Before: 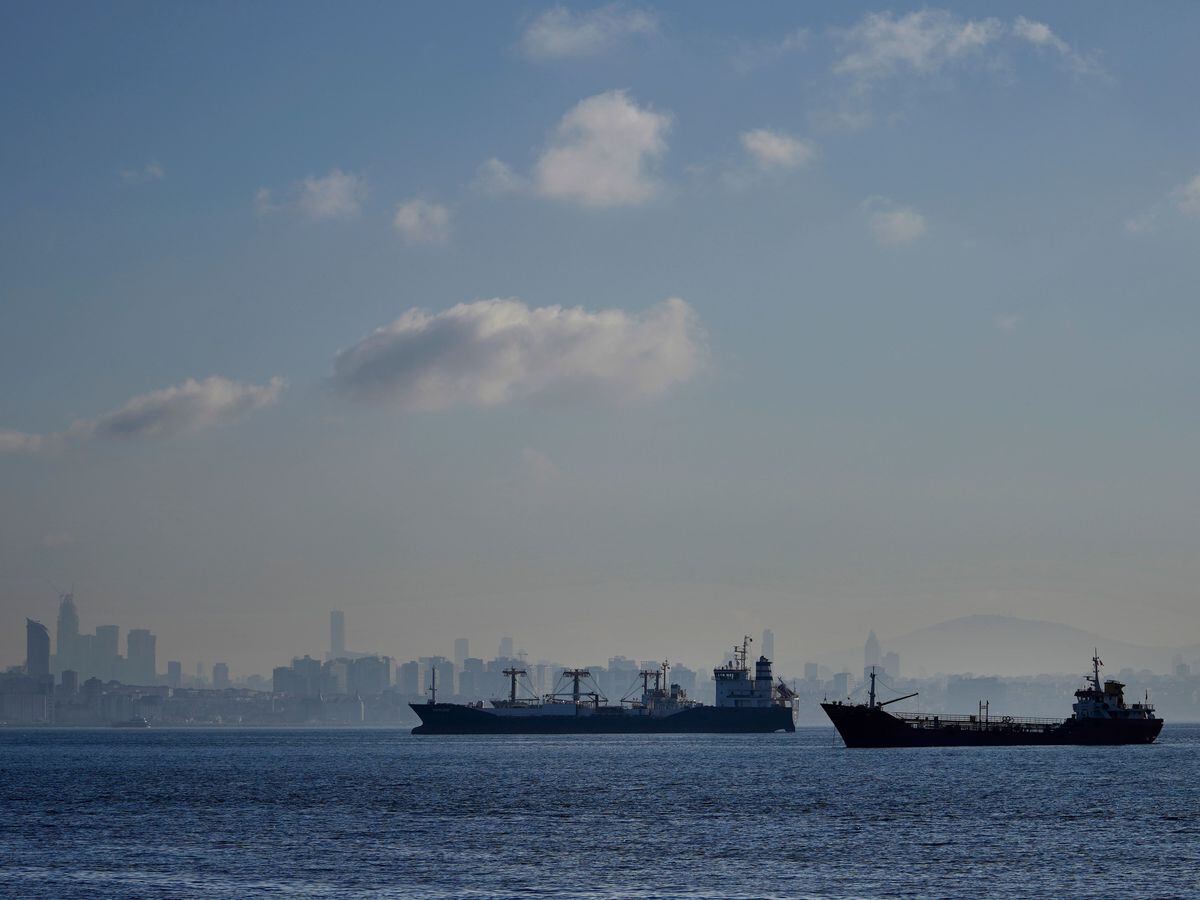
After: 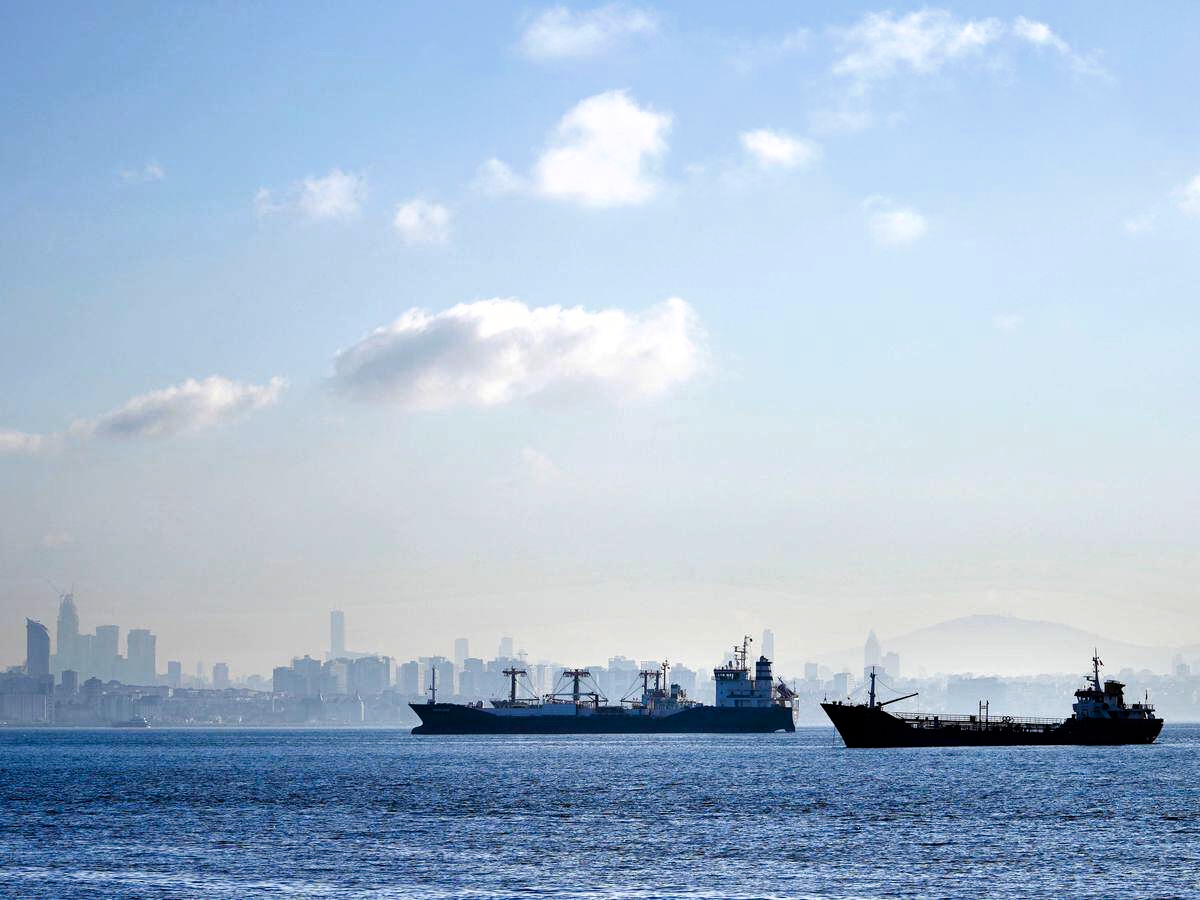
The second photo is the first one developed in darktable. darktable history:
color balance rgb: perceptual saturation grading › global saturation 21.001%, perceptual saturation grading › highlights -19.961%, perceptual saturation grading › shadows 29.887%, contrast -20.043%
exposure: exposure 1.229 EV, compensate exposure bias true, compensate highlight preservation false
filmic rgb: black relative exposure -8.27 EV, white relative exposure 2.23 EV, hardness 7.12, latitude 85.73%, contrast 1.685, highlights saturation mix -3.88%, shadows ↔ highlights balance -2.48%
